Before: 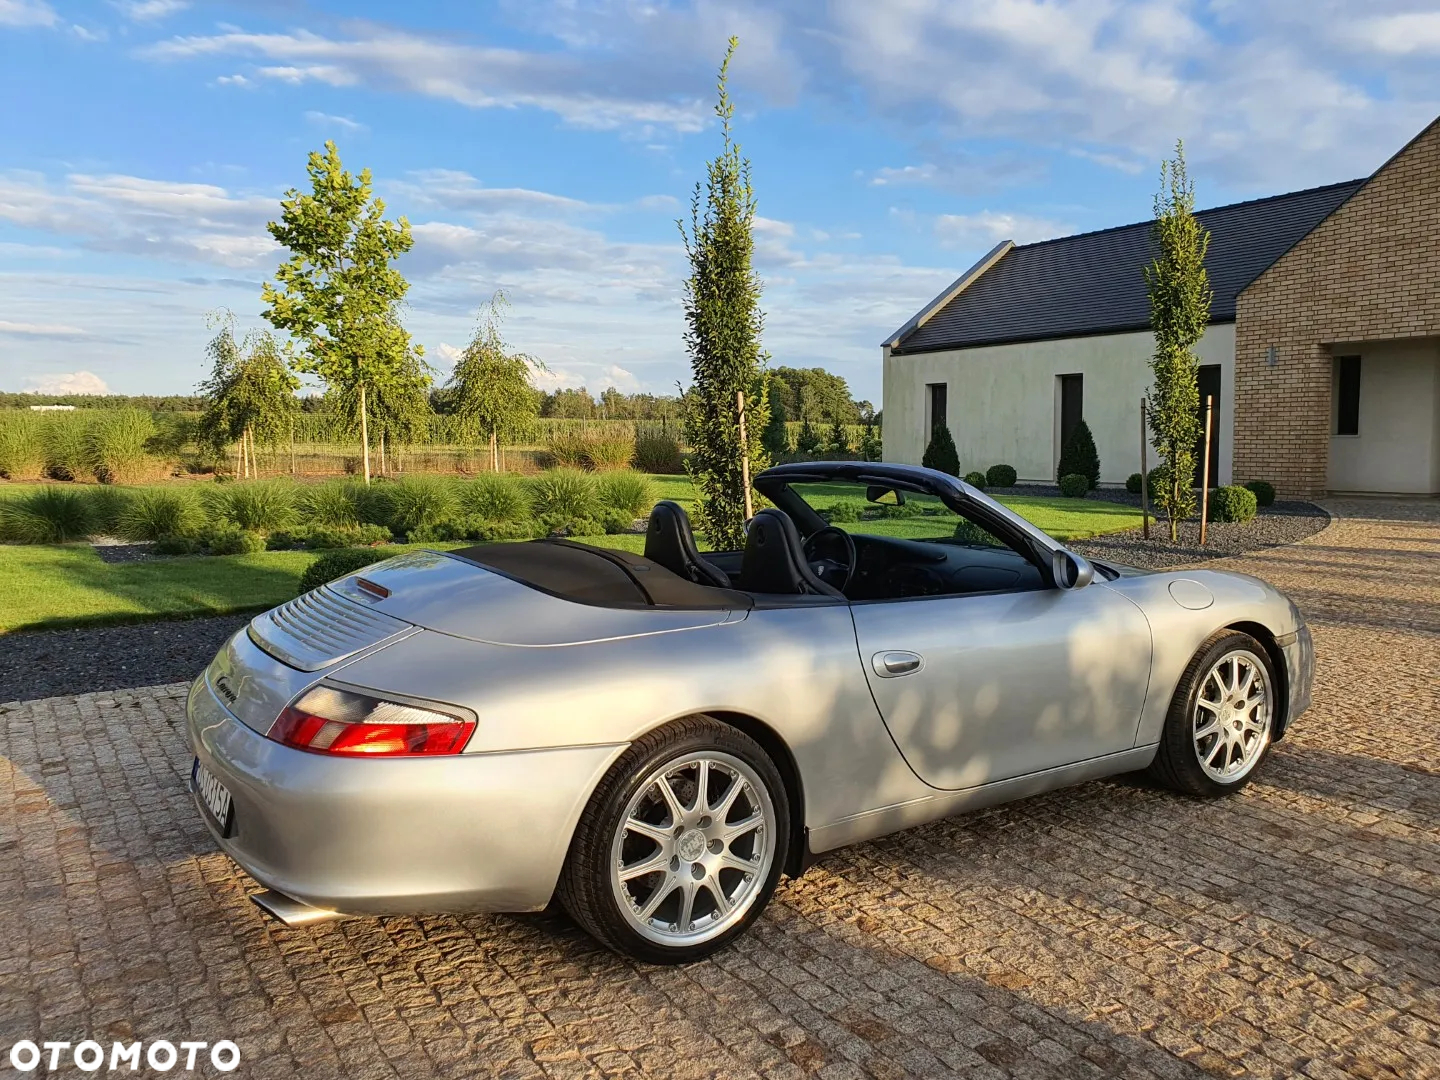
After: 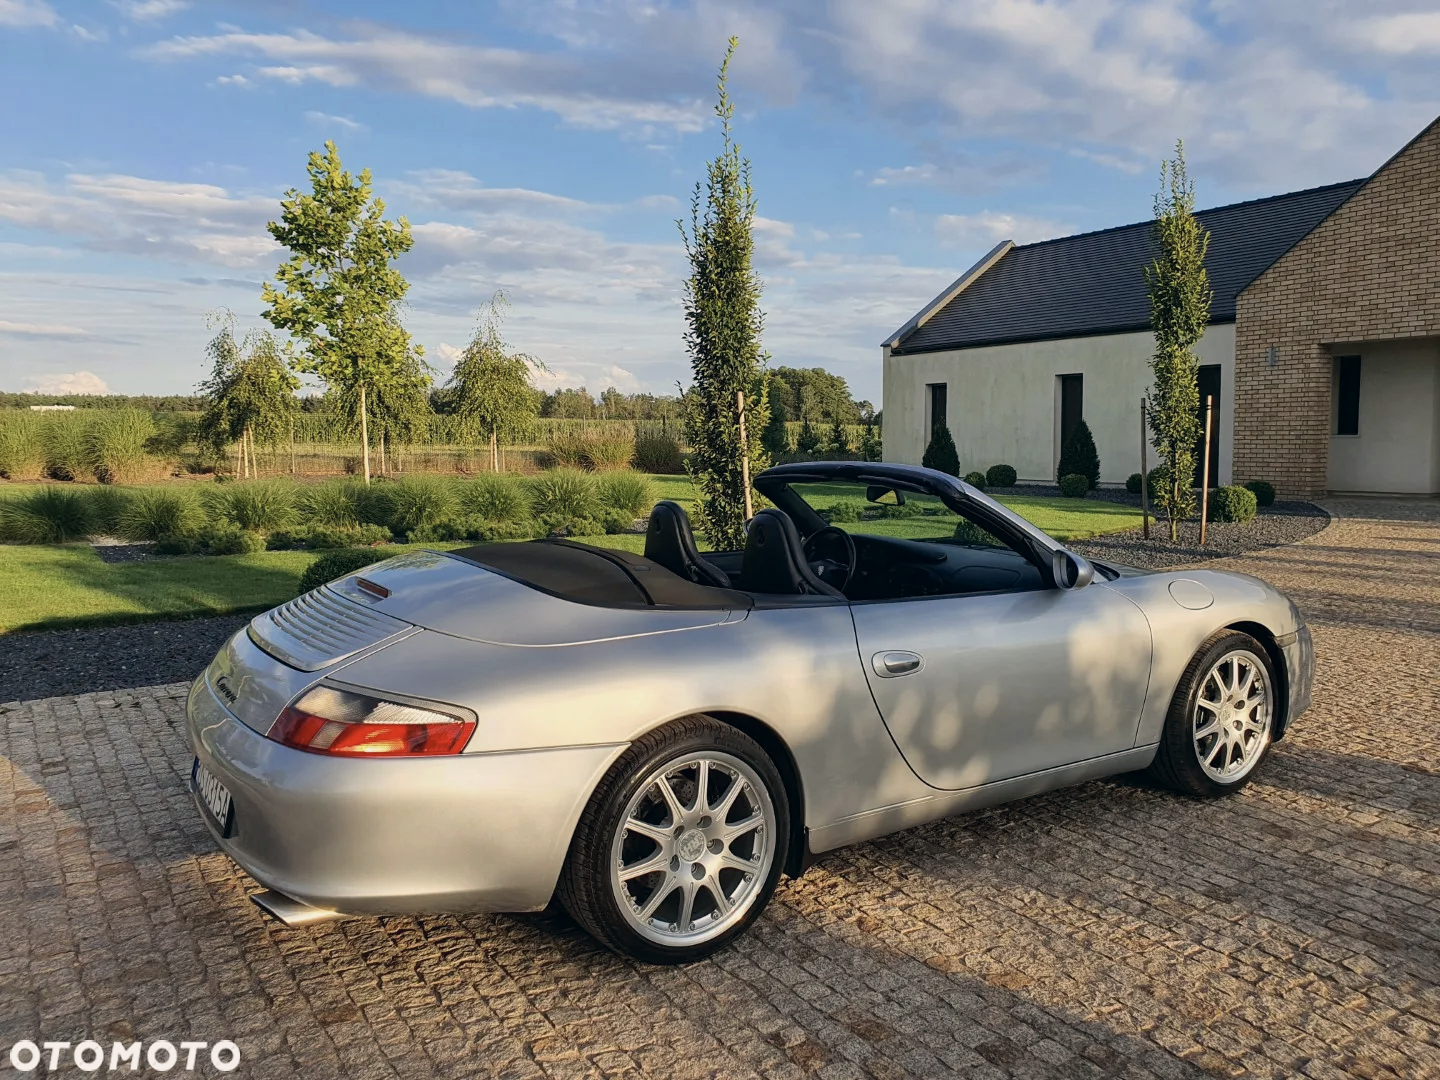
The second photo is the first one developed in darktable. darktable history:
exposure: exposure -0.207 EV, compensate exposure bias true, compensate highlight preservation false
color correction: highlights a* 2.77, highlights b* 5, shadows a* -2.63, shadows b* -4.88, saturation 0.816
